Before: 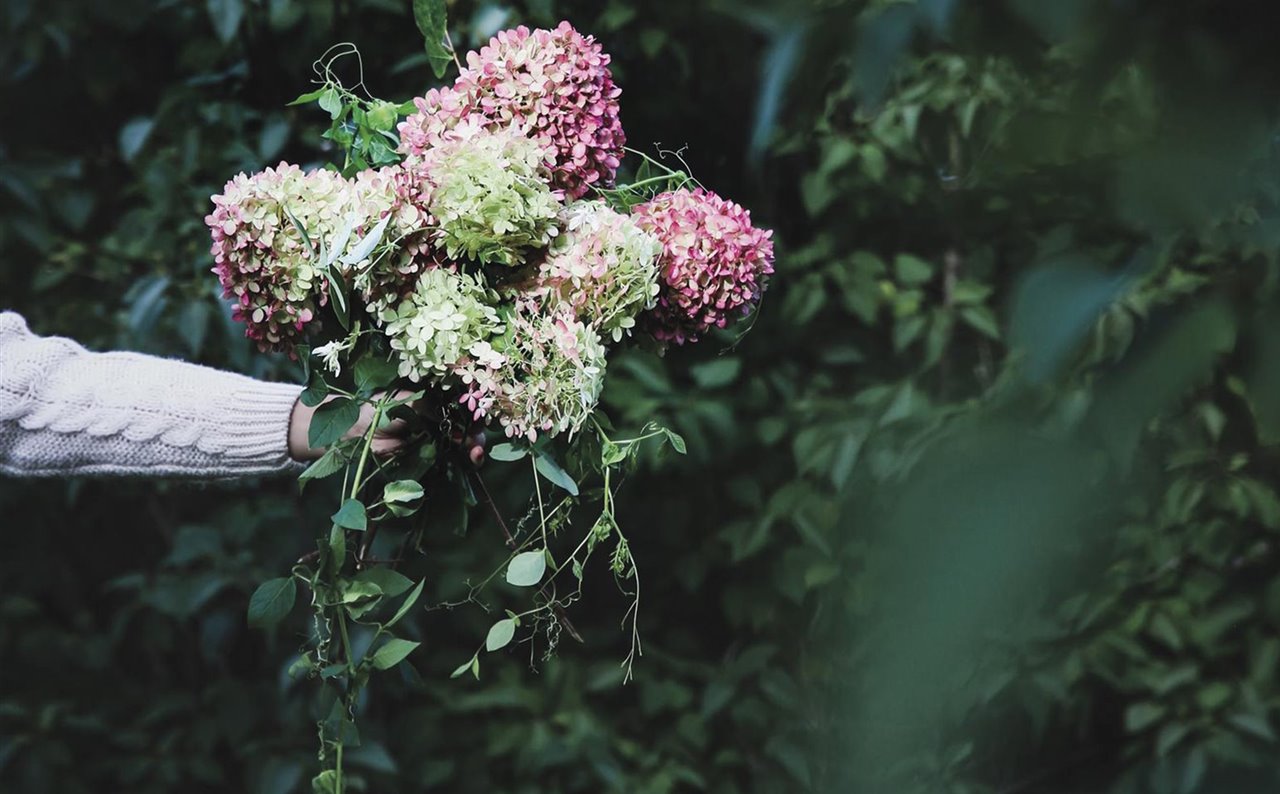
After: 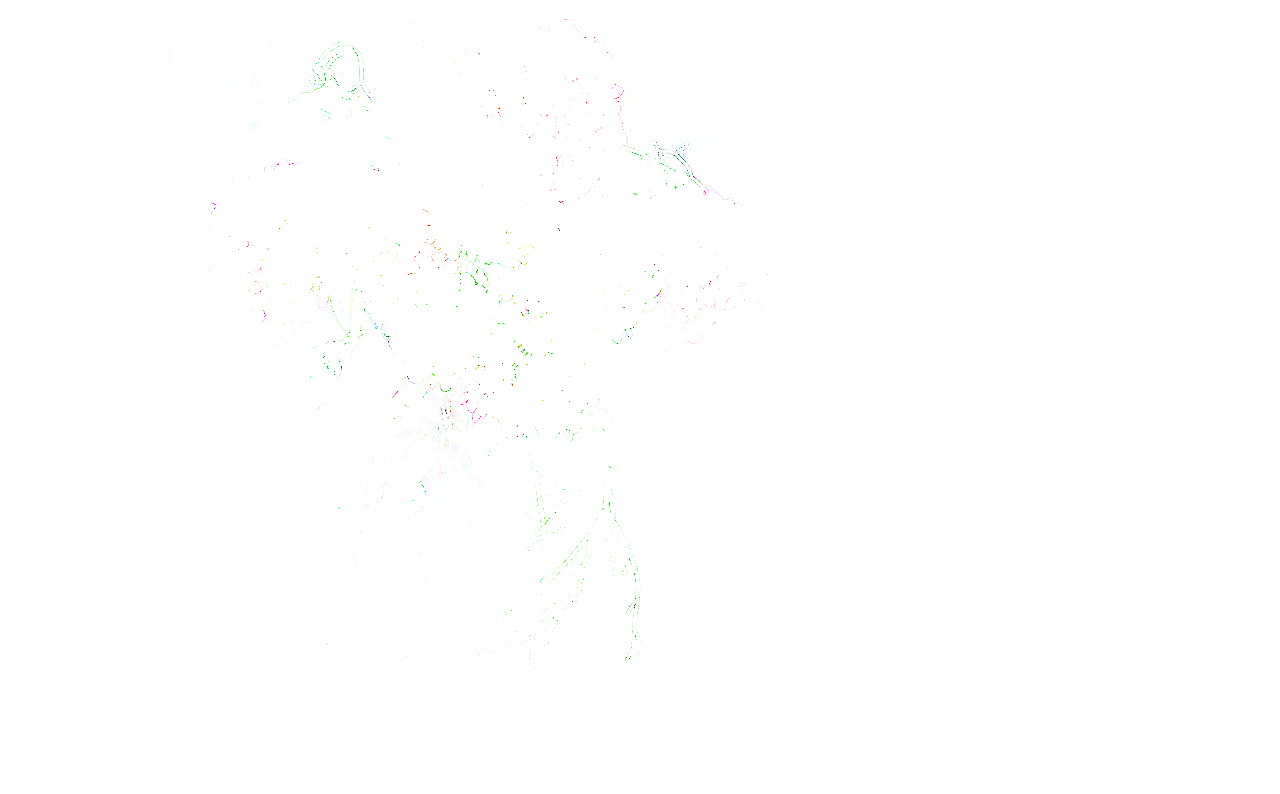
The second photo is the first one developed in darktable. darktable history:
exposure: exposure 7.925 EV, compensate highlight preservation false
local contrast: detail 130%
shadows and highlights: soften with gaussian
filmic rgb: black relative exposure -5.02 EV, white relative exposure 3.49 EV, hardness 3.16, contrast 1.197, highlights saturation mix -48.58%
contrast brightness saturation: brightness 0.987
